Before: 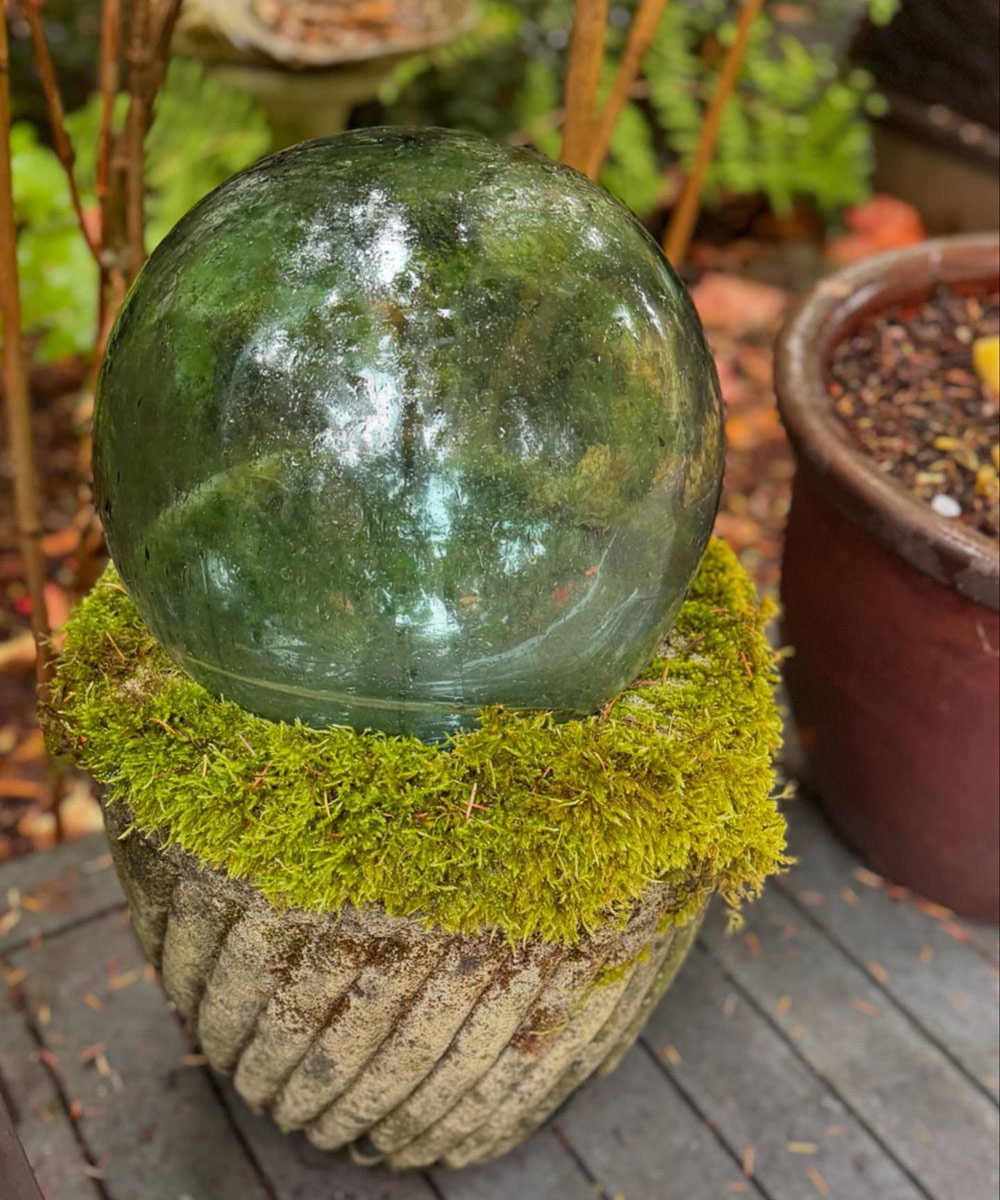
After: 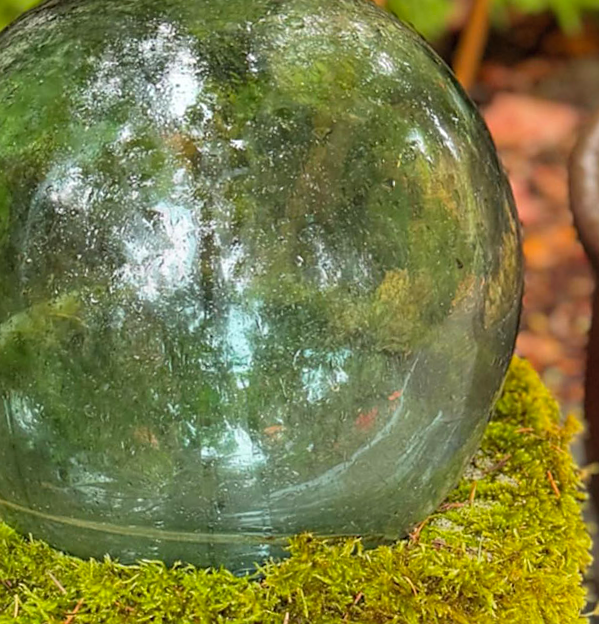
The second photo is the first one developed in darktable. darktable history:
sharpen: radius 1.864, amount 0.398, threshold 1.271
crop: left 20.932%, top 15.471%, right 21.848%, bottom 34.081%
rotate and perspective: rotation -2.29°, automatic cropping off
contrast brightness saturation: contrast 0.03, brightness 0.06, saturation 0.13
